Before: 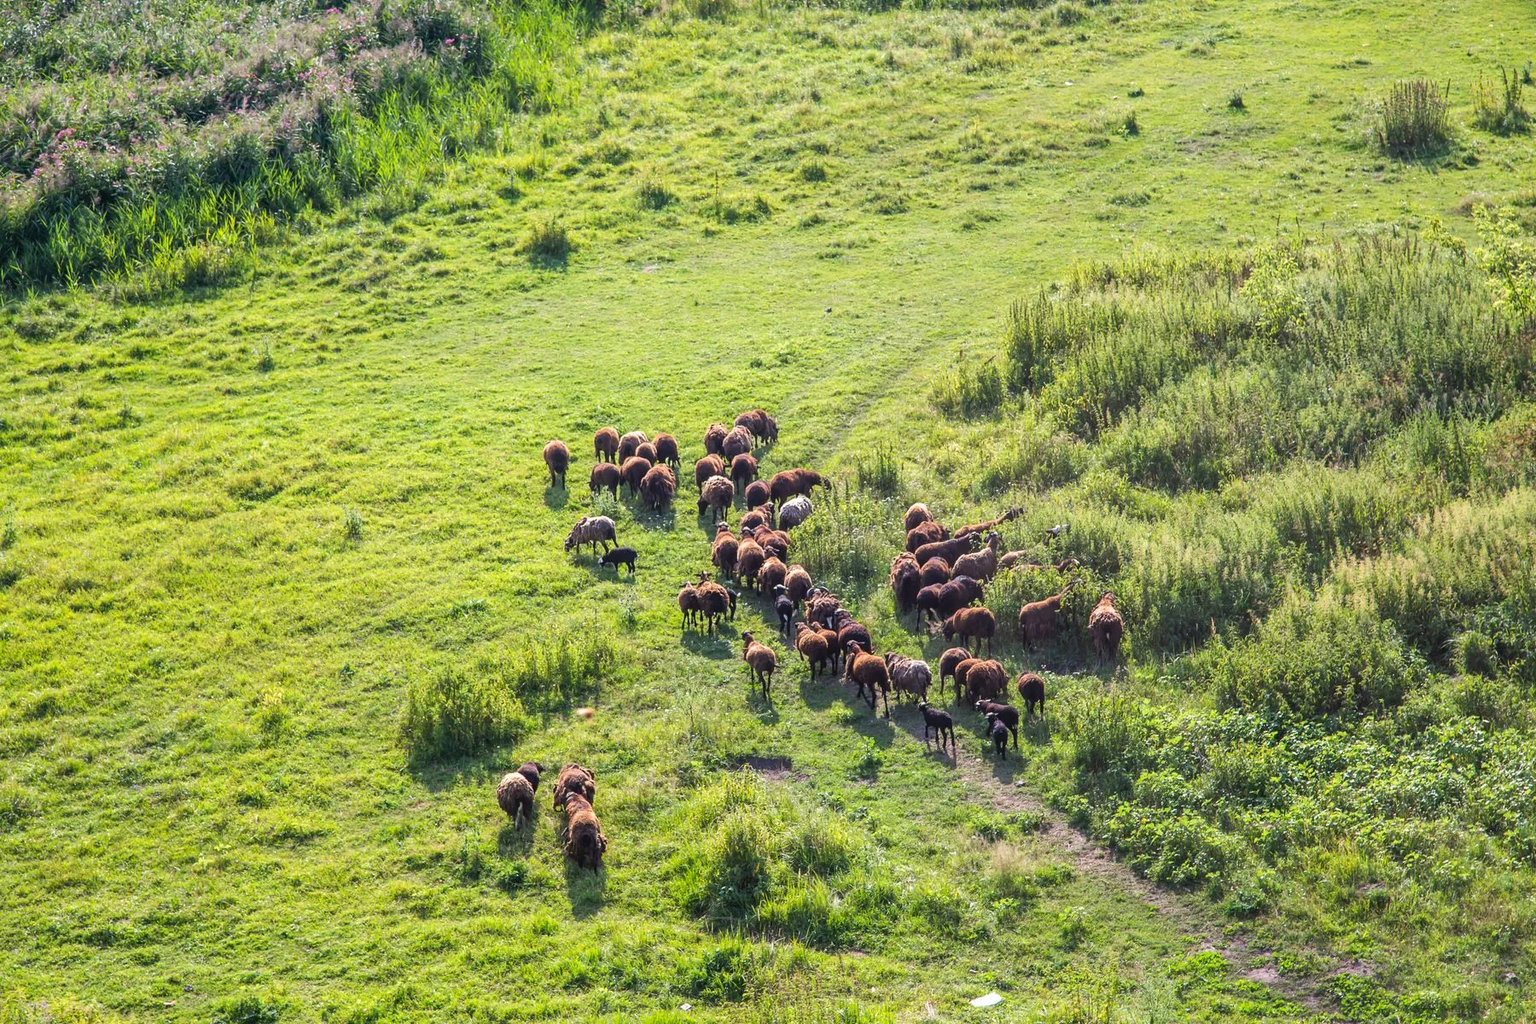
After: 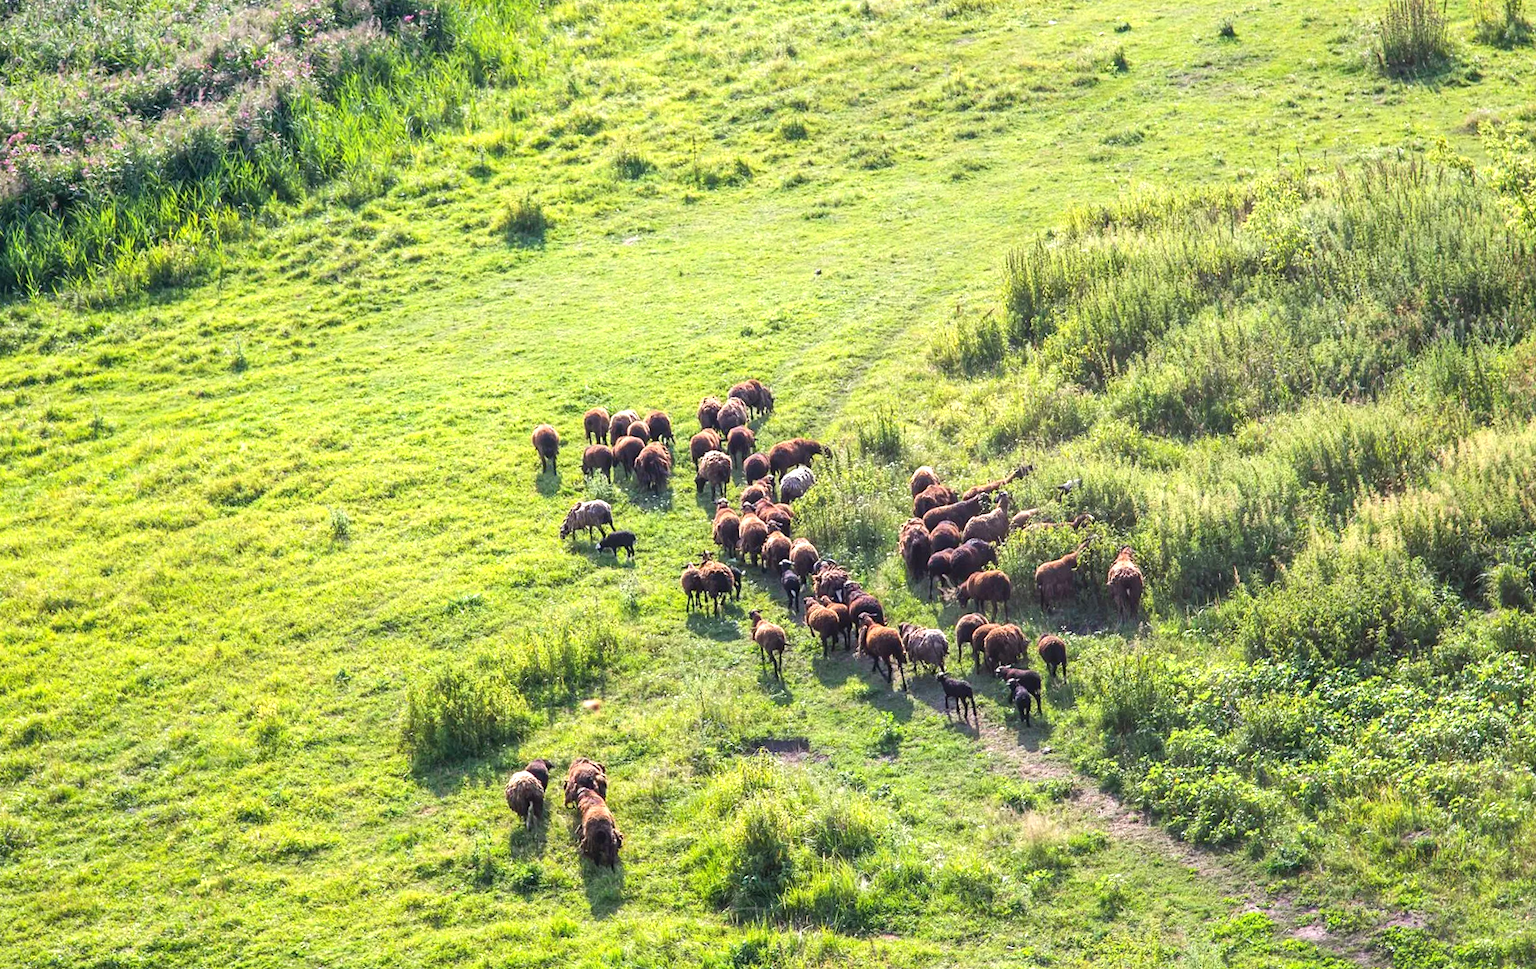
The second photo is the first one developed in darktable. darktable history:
exposure: black level correction 0, exposure 0.5 EV, compensate exposure bias true, compensate highlight preservation false
rotate and perspective: rotation -3.52°, crop left 0.036, crop right 0.964, crop top 0.081, crop bottom 0.919
